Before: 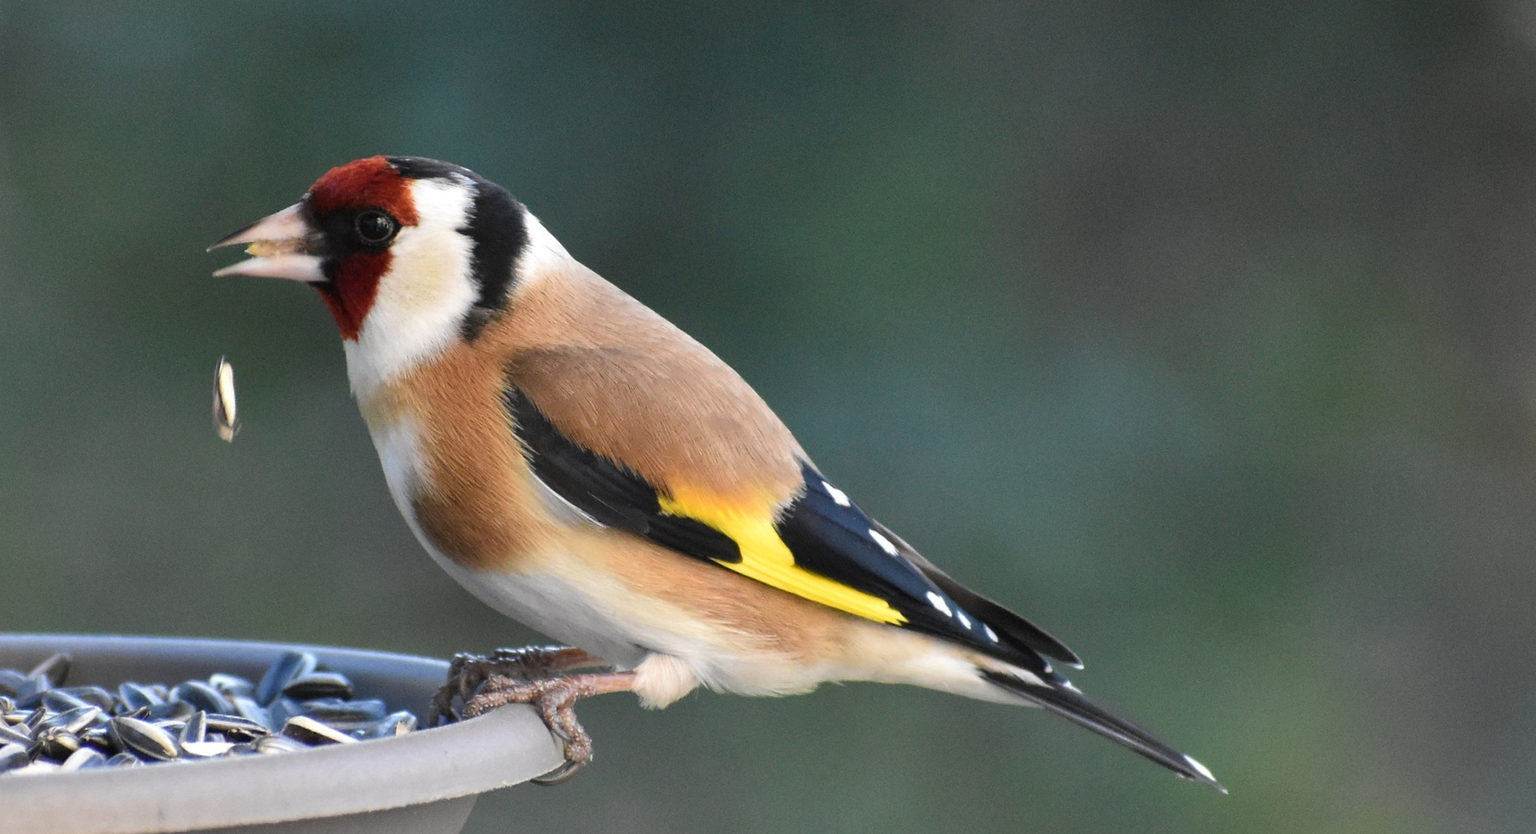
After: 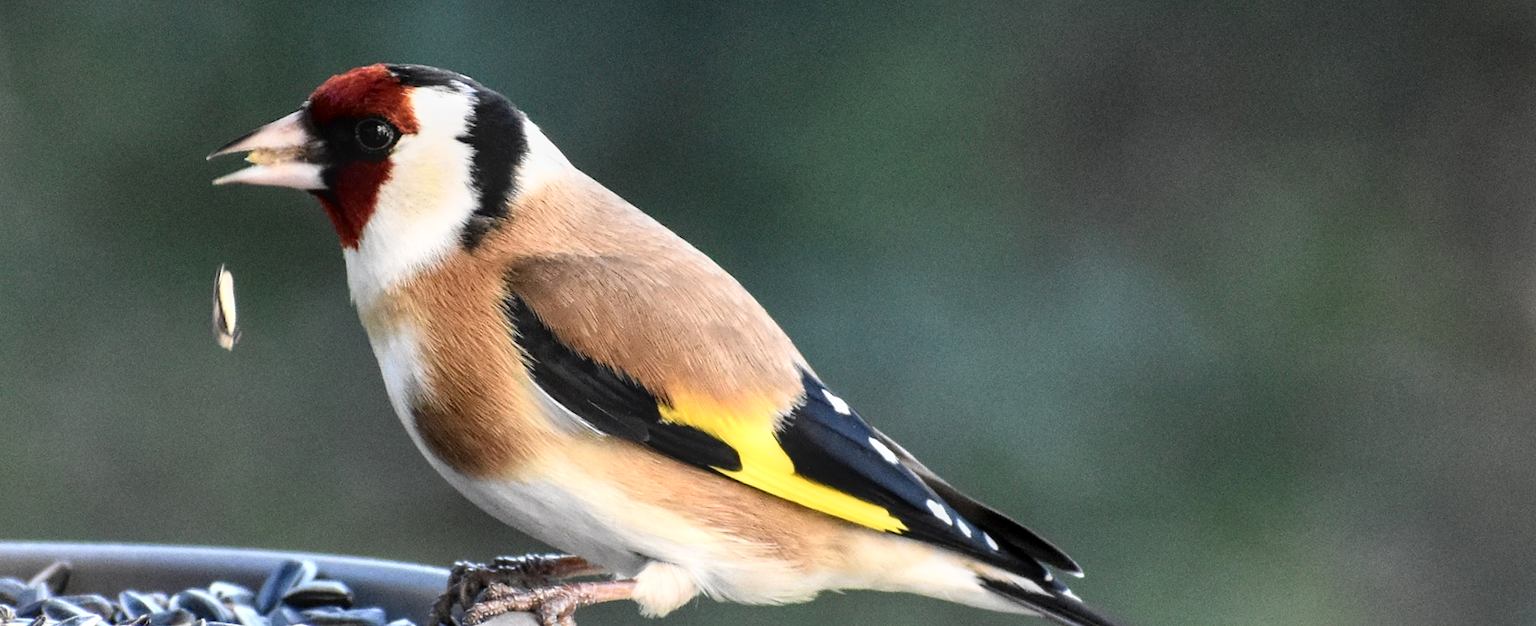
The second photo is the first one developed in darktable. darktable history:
tone curve: curves: ch0 [(0, 0) (0.003, 0.016) (0.011, 0.016) (0.025, 0.016) (0.044, 0.017) (0.069, 0.026) (0.1, 0.044) (0.136, 0.074) (0.177, 0.121) (0.224, 0.183) (0.277, 0.248) (0.335, 0.326) (0.399, 0.413) (0.468, 0.511) (0.543, 0.612) (0.623, 0.717) (0.709, 0.818) (0.801, 0.911) (0.898, 0.979) (1, 1)], color space Lab, independent channels, preserve colors none
crop: top 11.045%, bottom 13.892%
local contrast: on, module defaults
